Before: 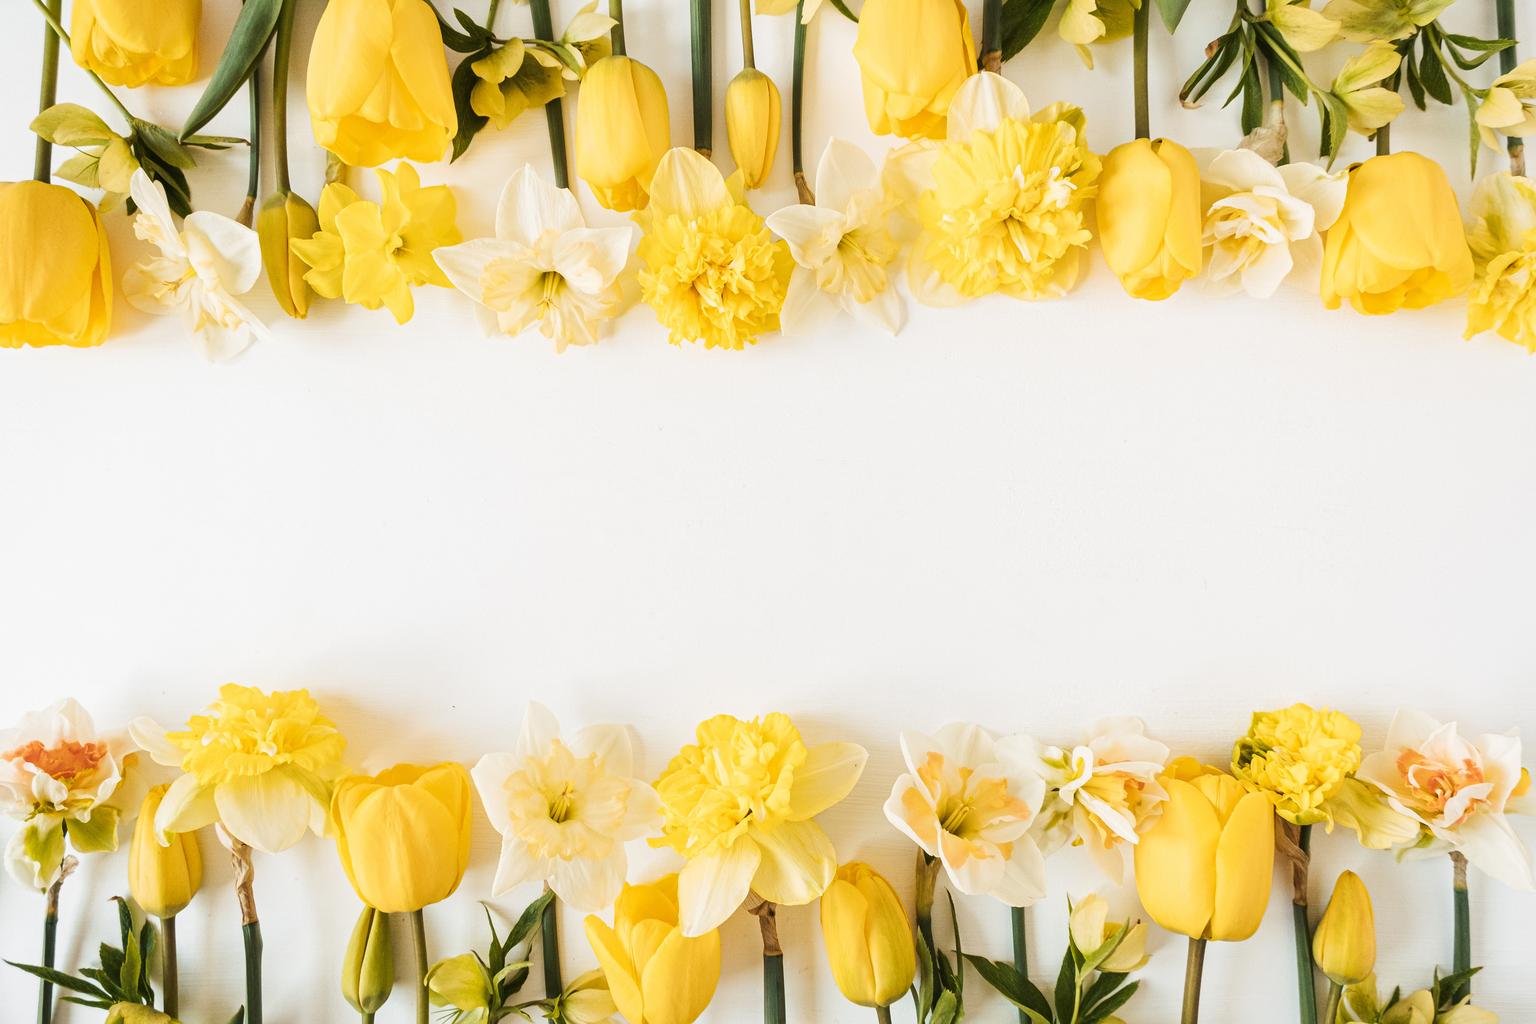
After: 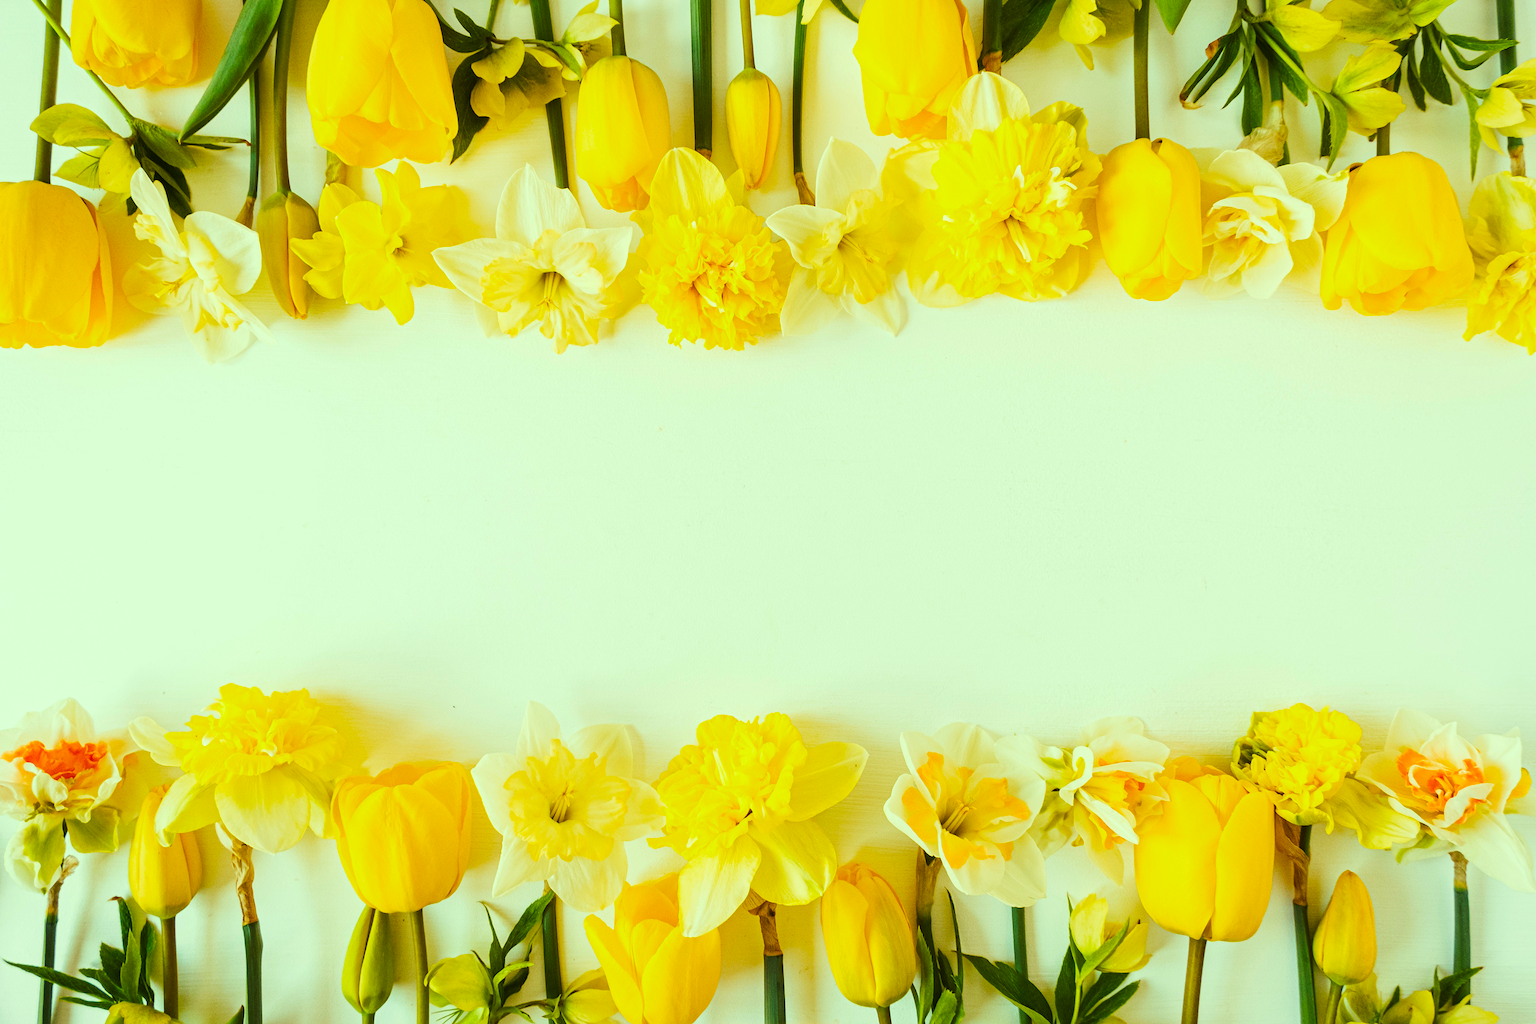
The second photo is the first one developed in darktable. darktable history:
color correction: highlights a* -11.02, highlights b* 9.92, saturation 1.72
